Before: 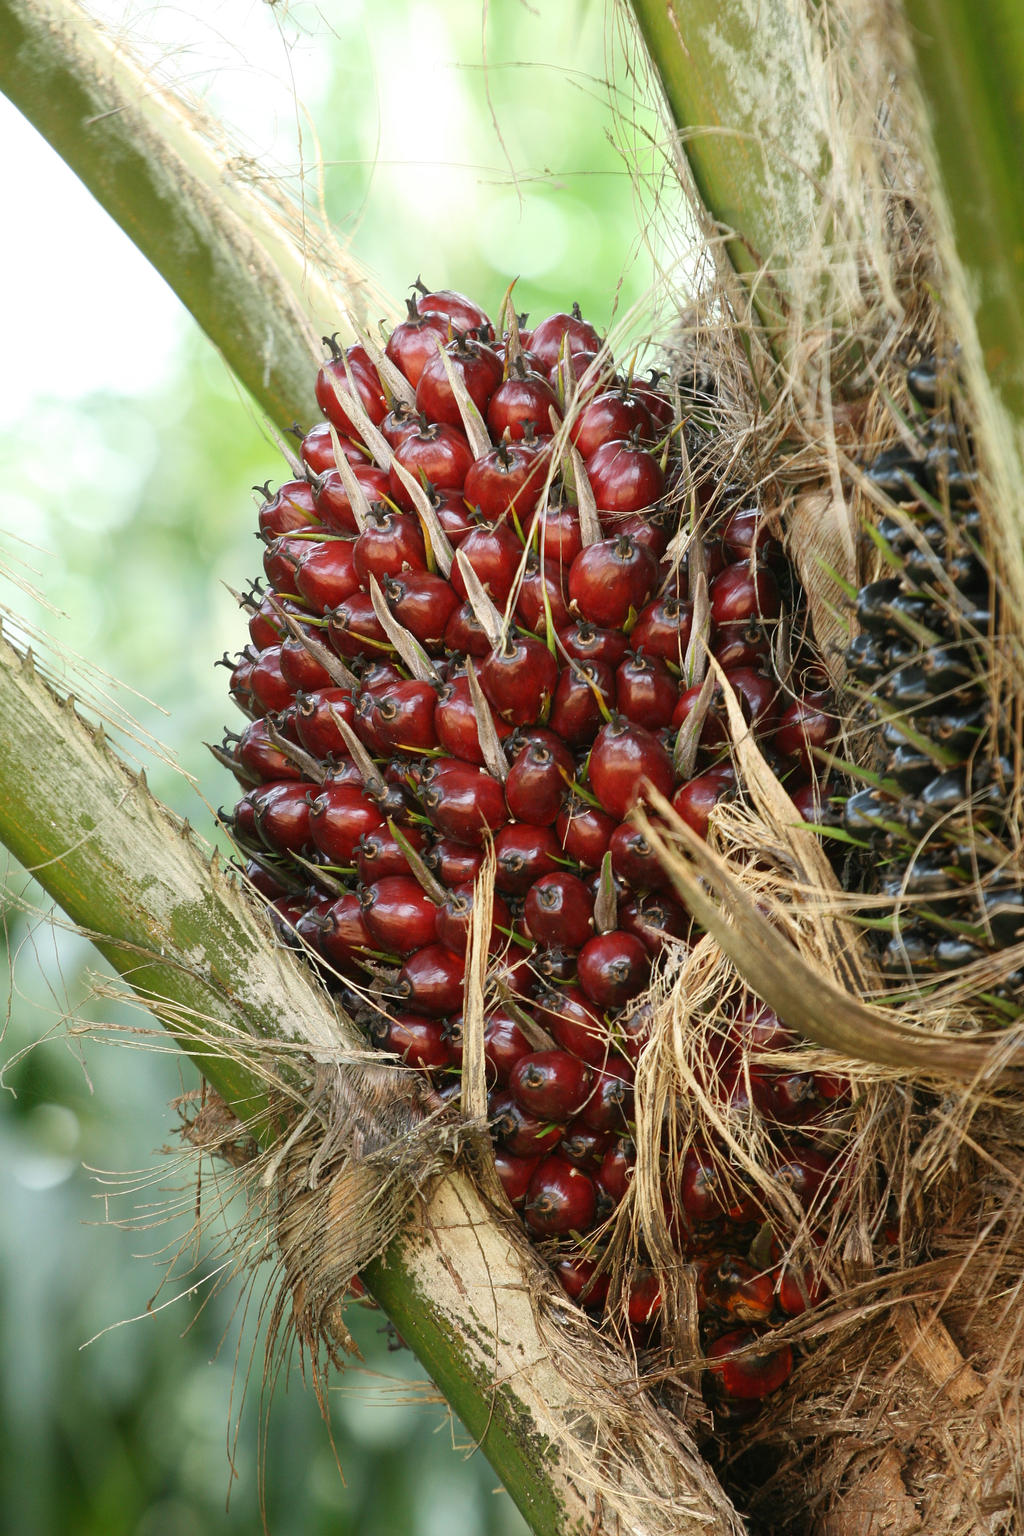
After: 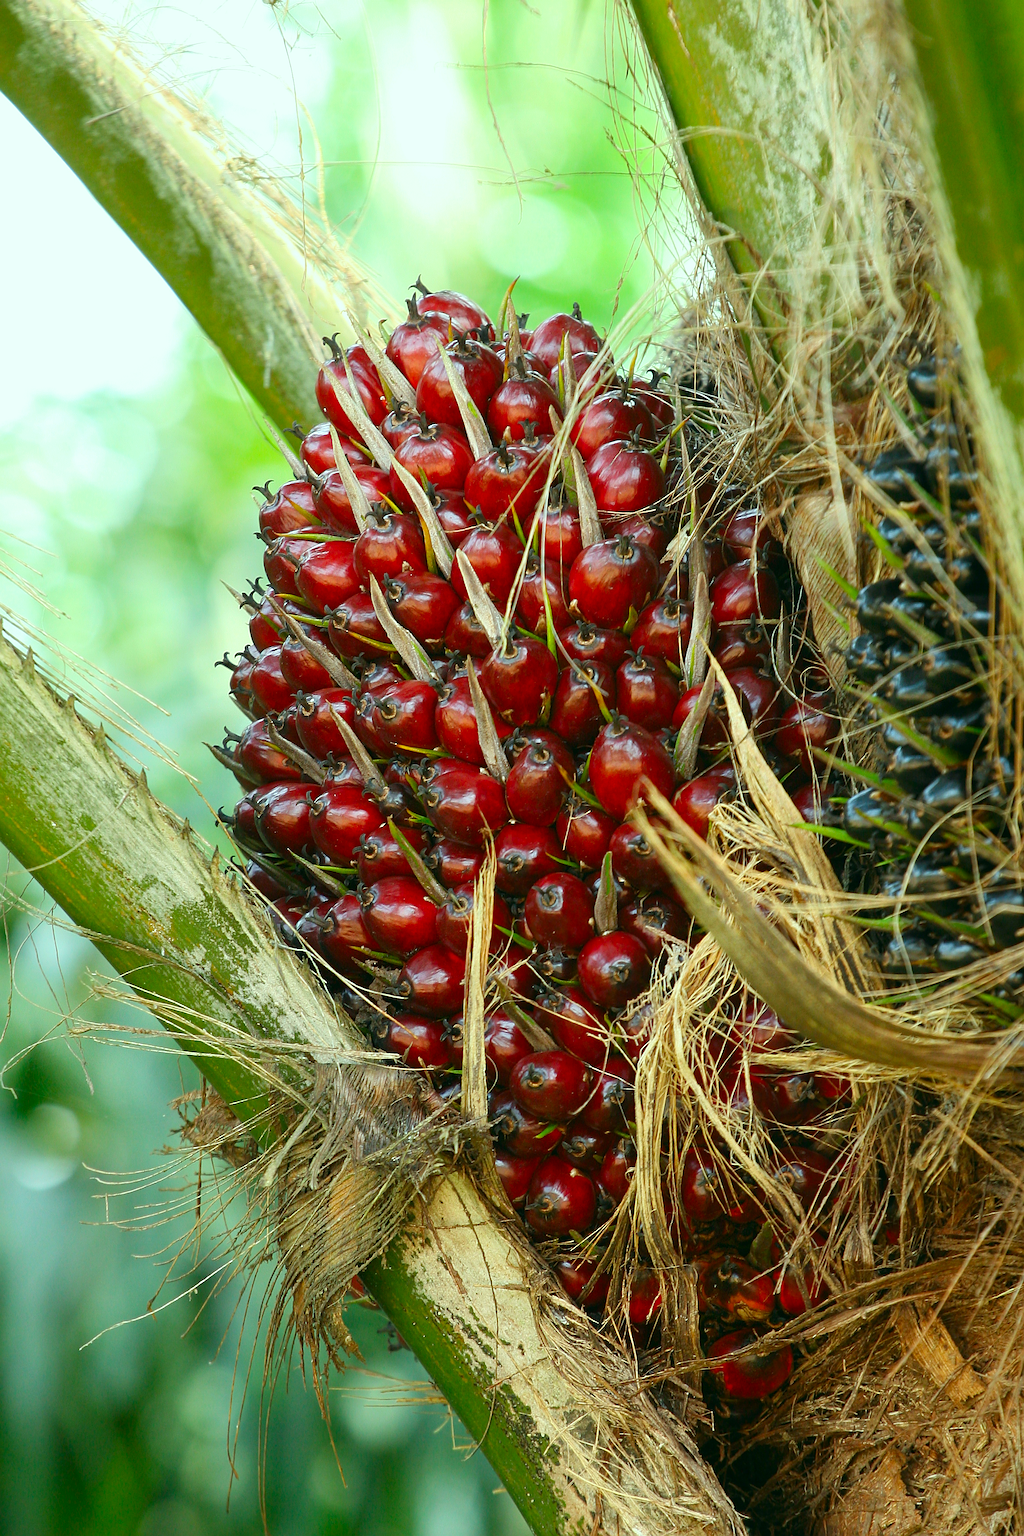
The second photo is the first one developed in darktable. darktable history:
color correction: highlights a* -7.33, highlights b* 1.26, shadows a* -3.55, saturation 1.4
sharpen: on, module defaults
